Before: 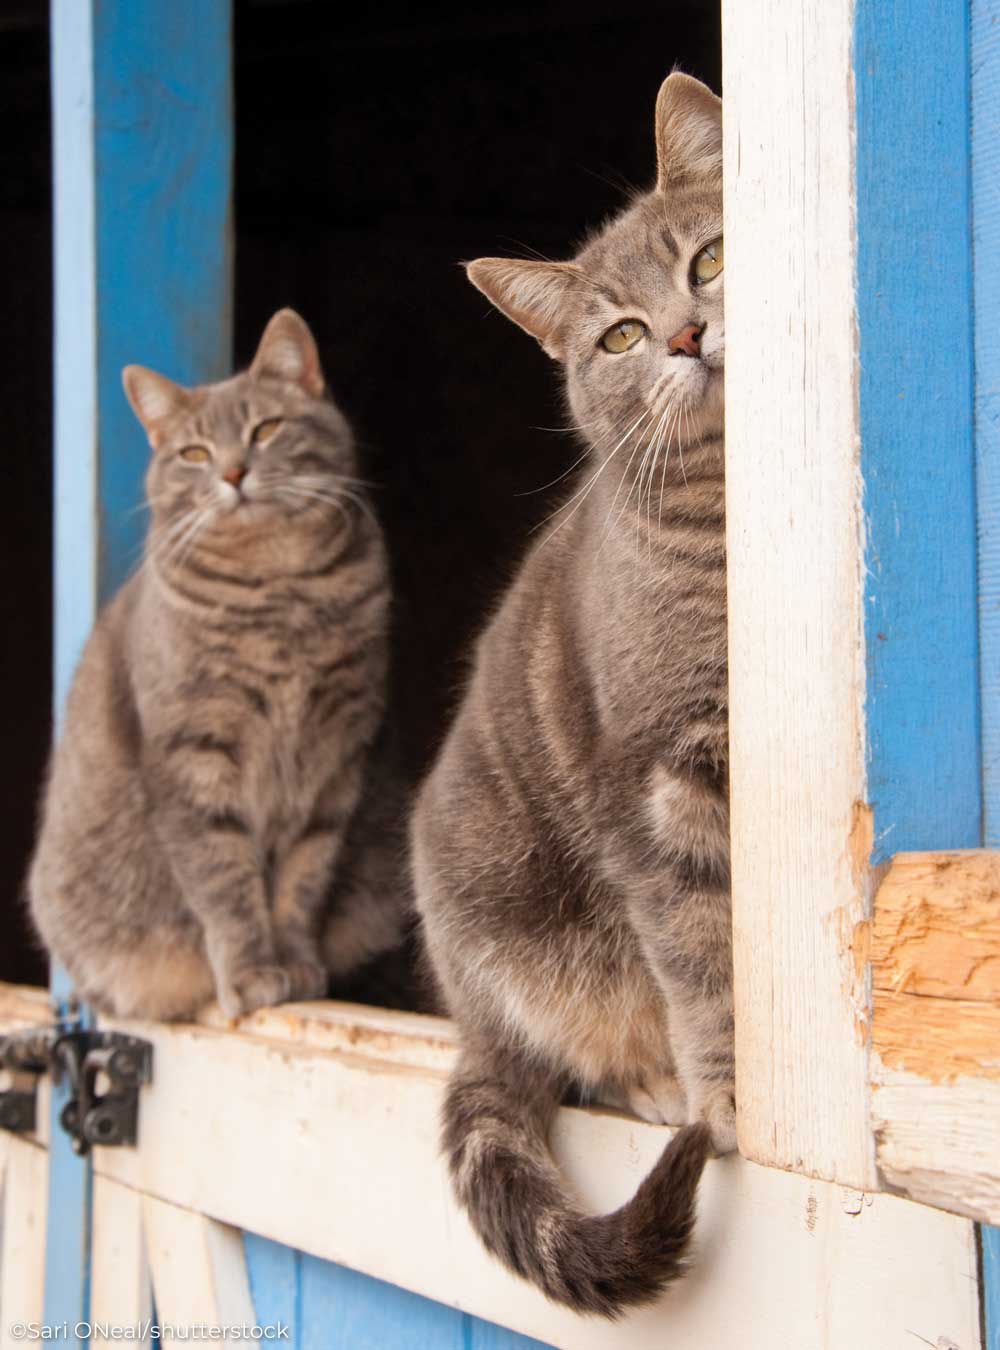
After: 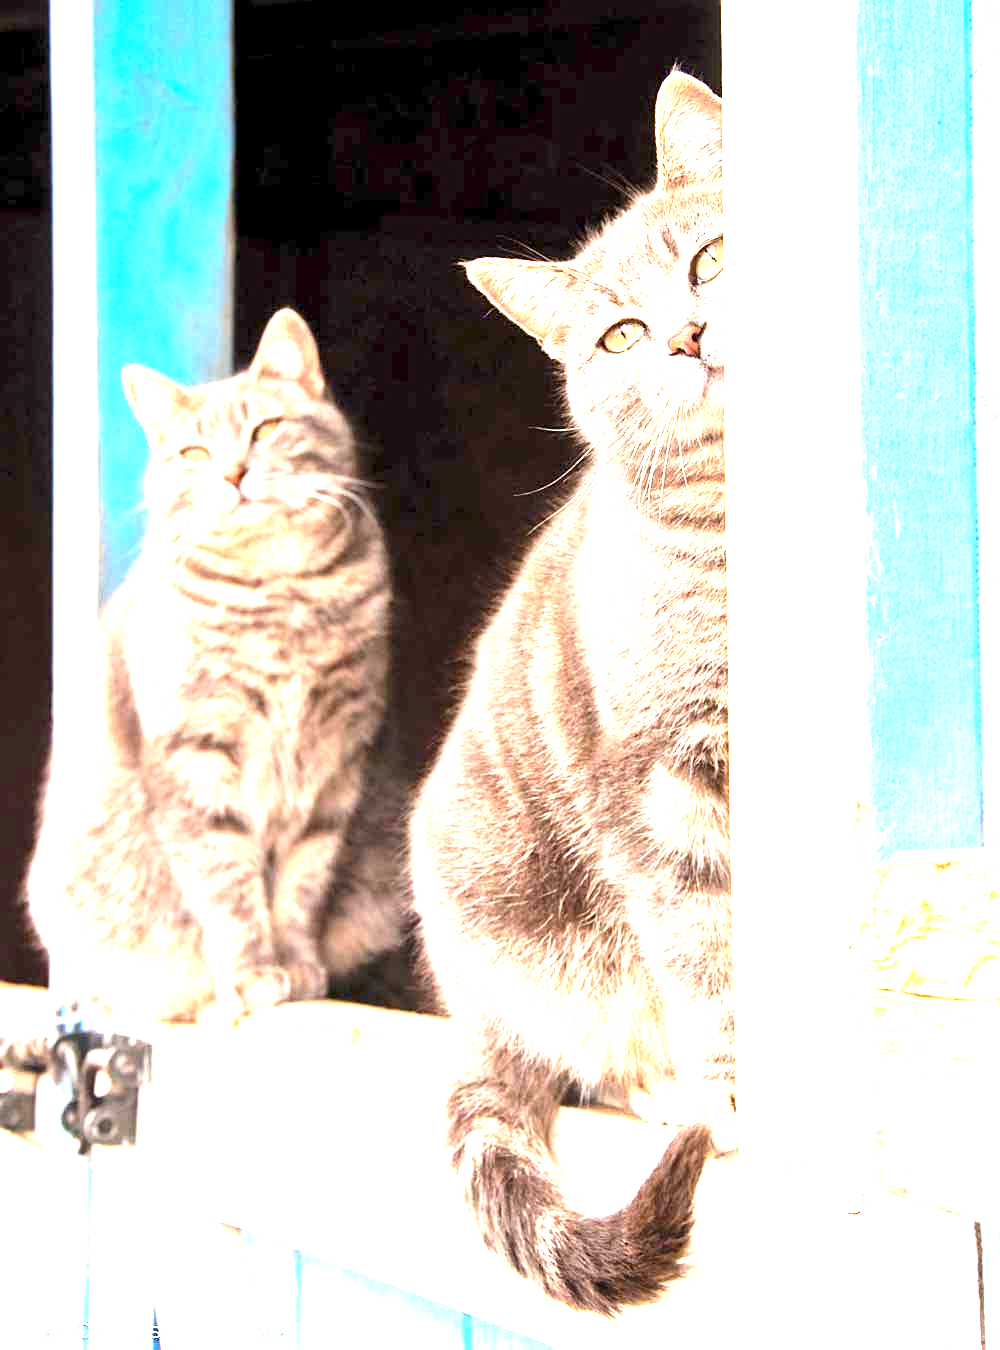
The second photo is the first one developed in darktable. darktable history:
exposure: black level correction 0.001, exposure 2.607 EV, compensate exposure bias true, compensate highlight preservation false
white balance: emerald 1
sharpen: on, module defaults
